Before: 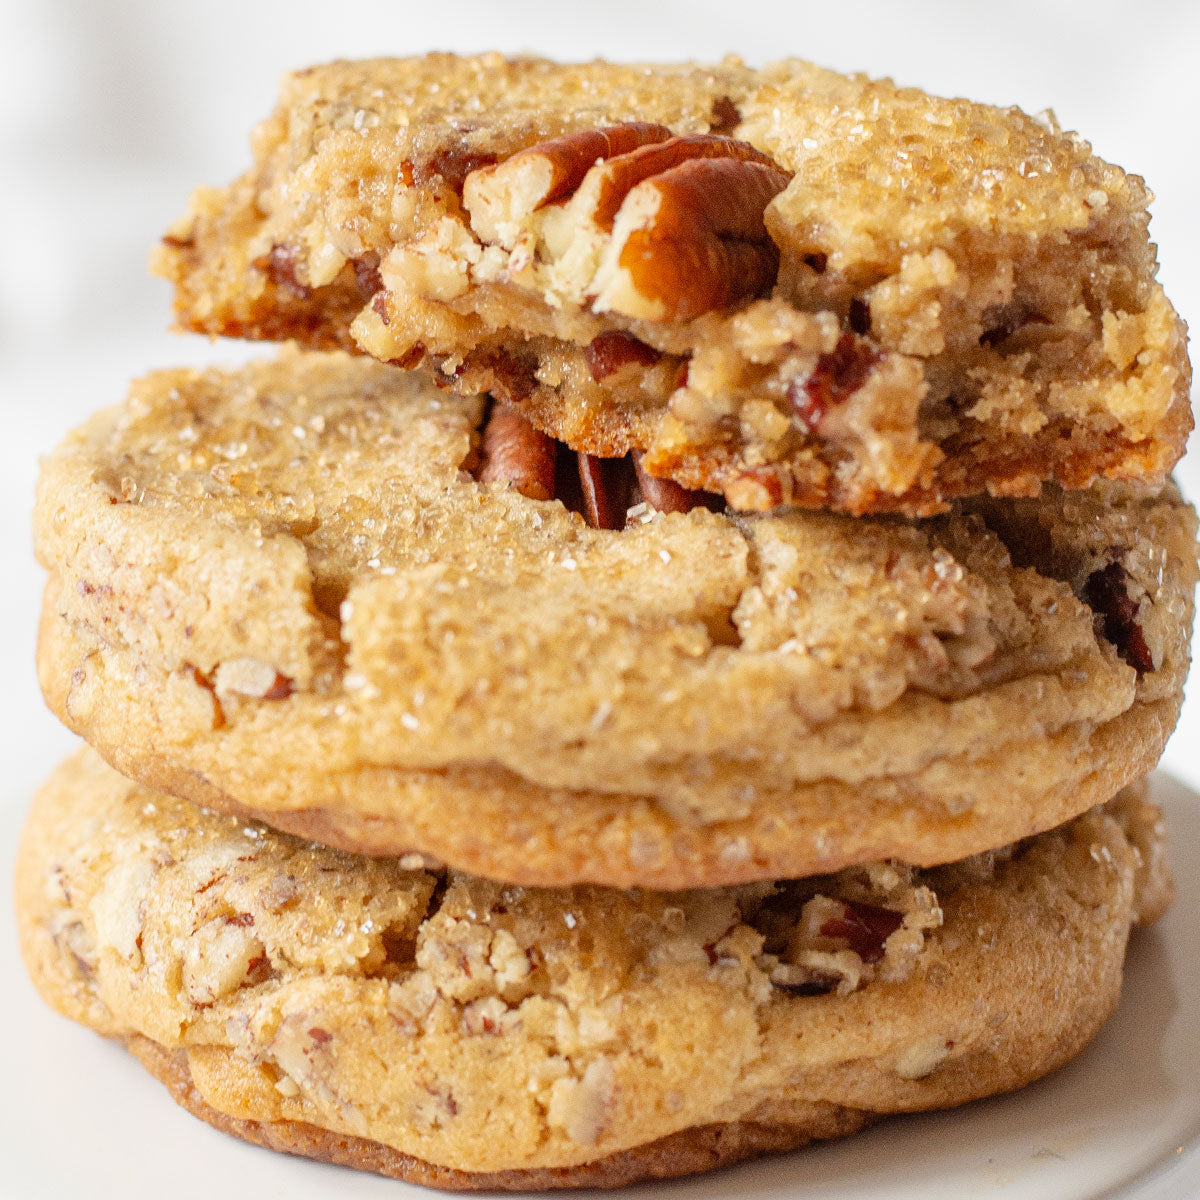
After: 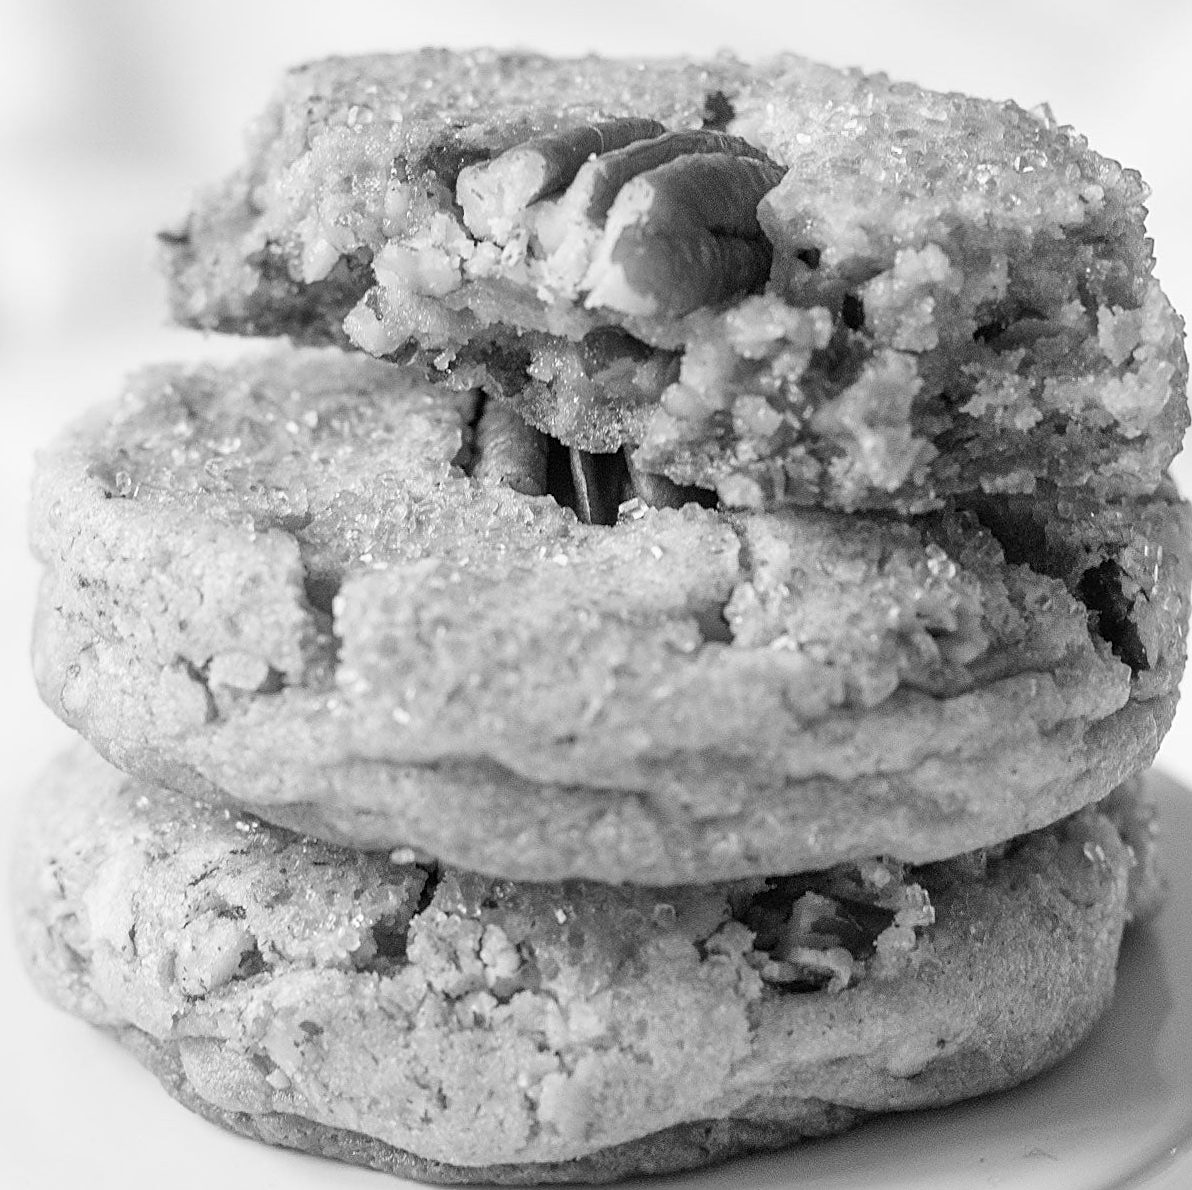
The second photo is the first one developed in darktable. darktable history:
rotate and perspective: rotation 0.192°, lens shift (horizontal) -0.015, crop left 0.005, crop right 0.996, crop top 0.006, crop bottom 0.99
sharpen: on, module defaults
monochrome: on, module defaults
